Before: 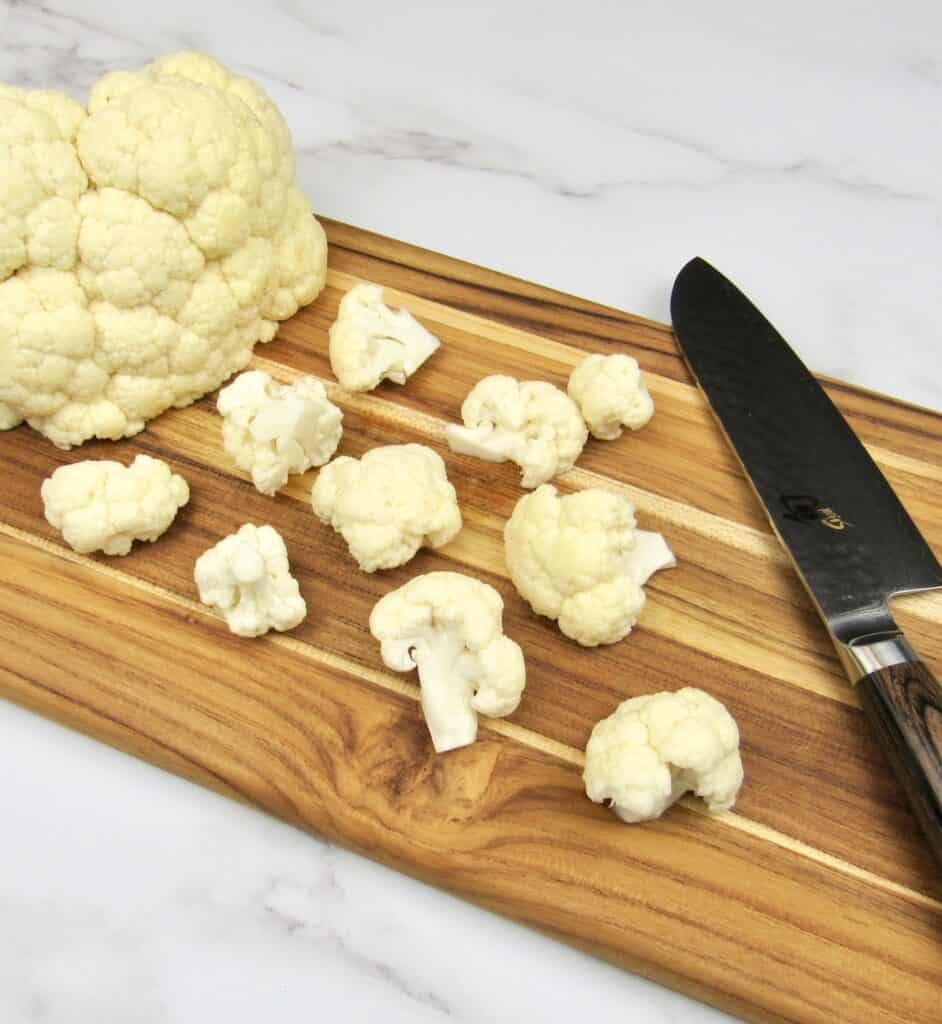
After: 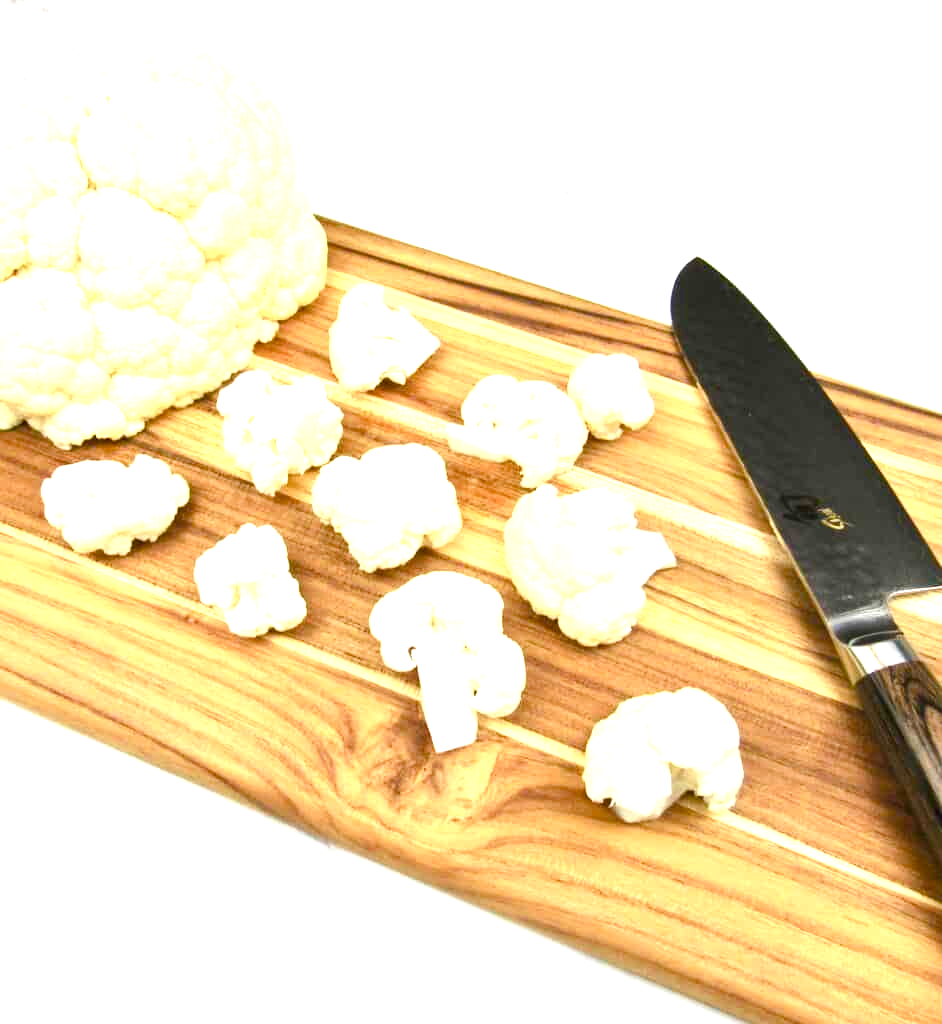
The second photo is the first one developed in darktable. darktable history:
color balance rgb: linear chroma grading › shadows 32%, linear chroma grading › global chroma -2%, linear chroma grading › mid-tones 4%, perceptual saturation grading › global saturation -2%, perceptual saturation grading › highlights -8%, perceptual saturation grading › mid-tones 8%, perceptual saturation grading › shadows 4%, perceptual brilliance grading › highlights 8%, perceptual brilliance grading › mid-tones 4%, perceptual brilliance grading › shadows 2%, global vibrance 16%, saturation formula JzAzBz (2021)
exposure: black level correction 0, exposure 0.95 EV, compensate exposure bias true, compensate highlight preservation false
